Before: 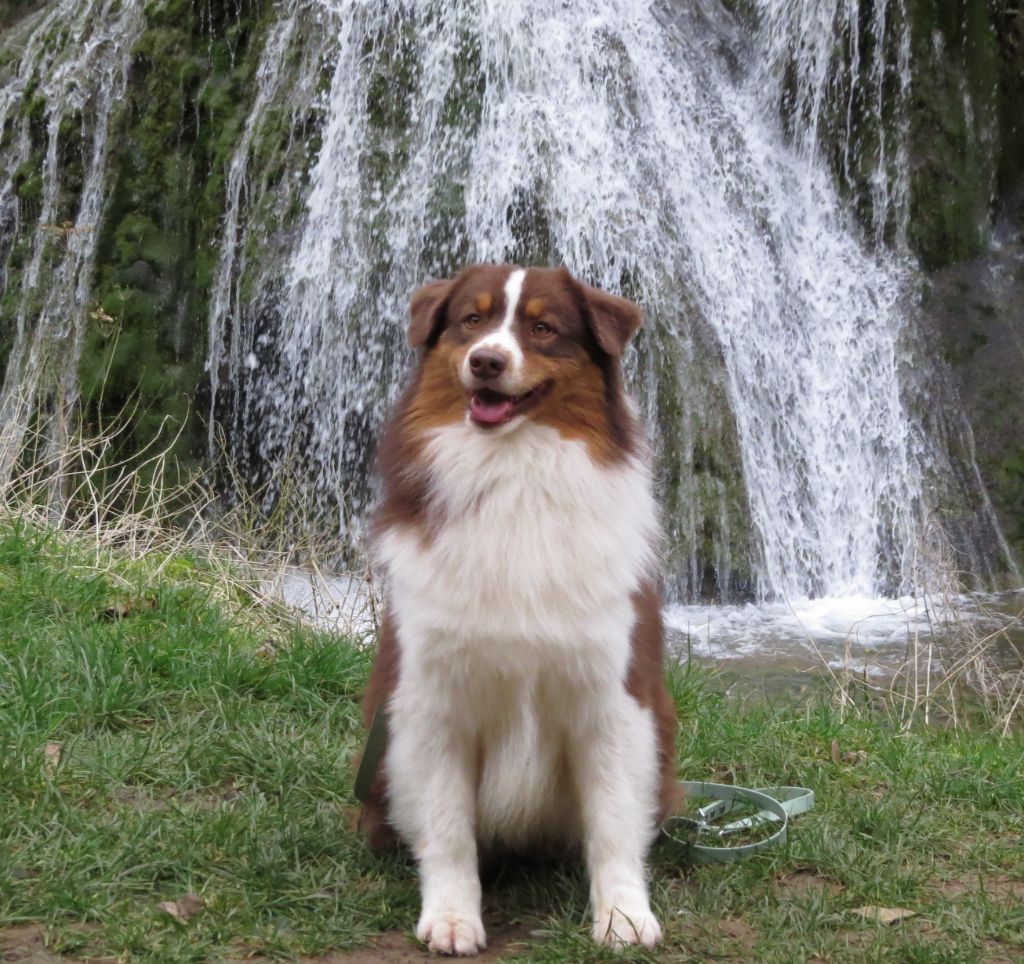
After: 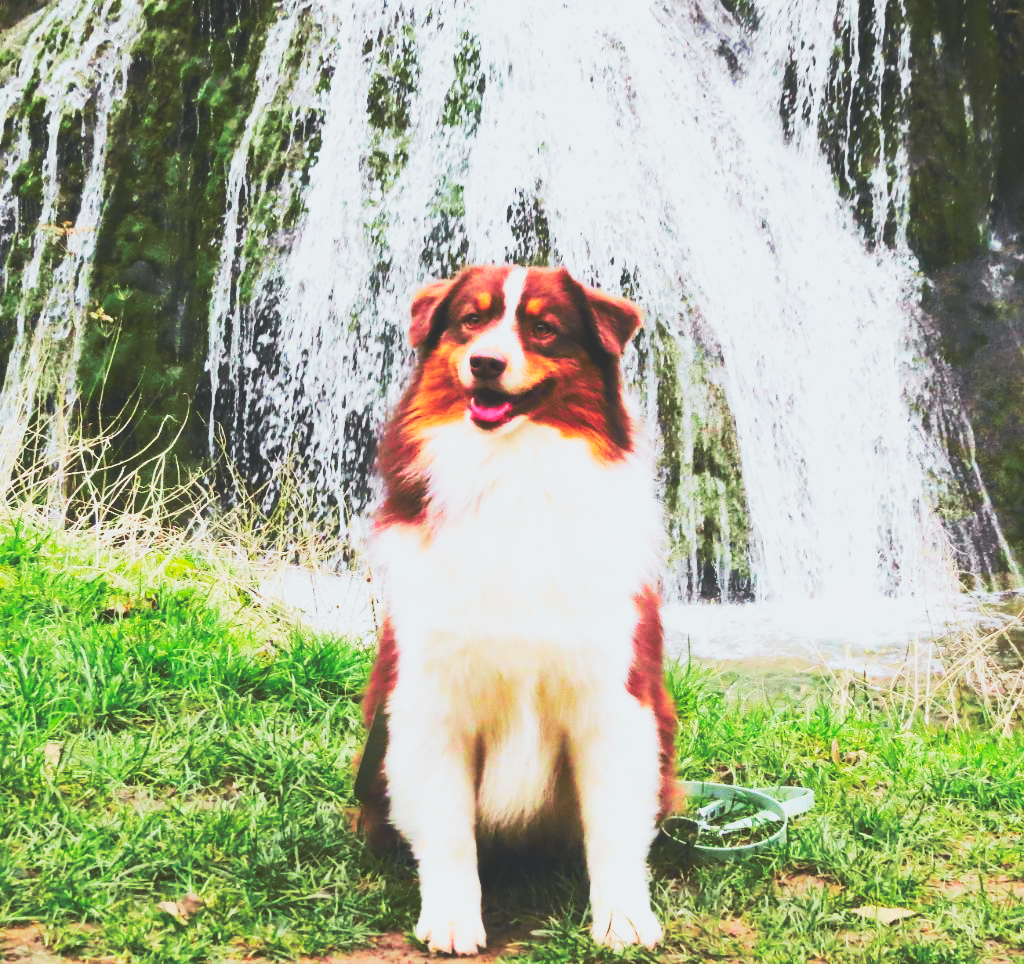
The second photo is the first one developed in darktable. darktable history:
tone curve: curves: ch0 [(0, 0.11) (0.181, 0.223) (0.405, 0.46) (0.456, 0.528) (0.634, 0.728) (0.877, 0.89) (0.984, 0.935)]; ch1 [(0, 0.052) (0.443, 0.43) (0.492, 0.485) (0.566, 0.579) (0.595, 0.625) (0.608, 0.654) (0.65, 0.708) (1, 0.961)]; ch2 [(0, 0) (0.33, 0.301) (0.421, 0.443) (0.447, 0.489) (0.495, 0.492) (0.537, 0.57) (0.586, 0.591) (0.663, 0.686) (1, 1)], color space Lab, independent channels, preserve colors none
base curve: curves: ch0 [(0, 0.015) (0.085, 0.116) (0.134, 0.298) (0.19, 0.545) (0.296, 0.764) (0.599, 0.982) (1, 1)], preserve colors none
